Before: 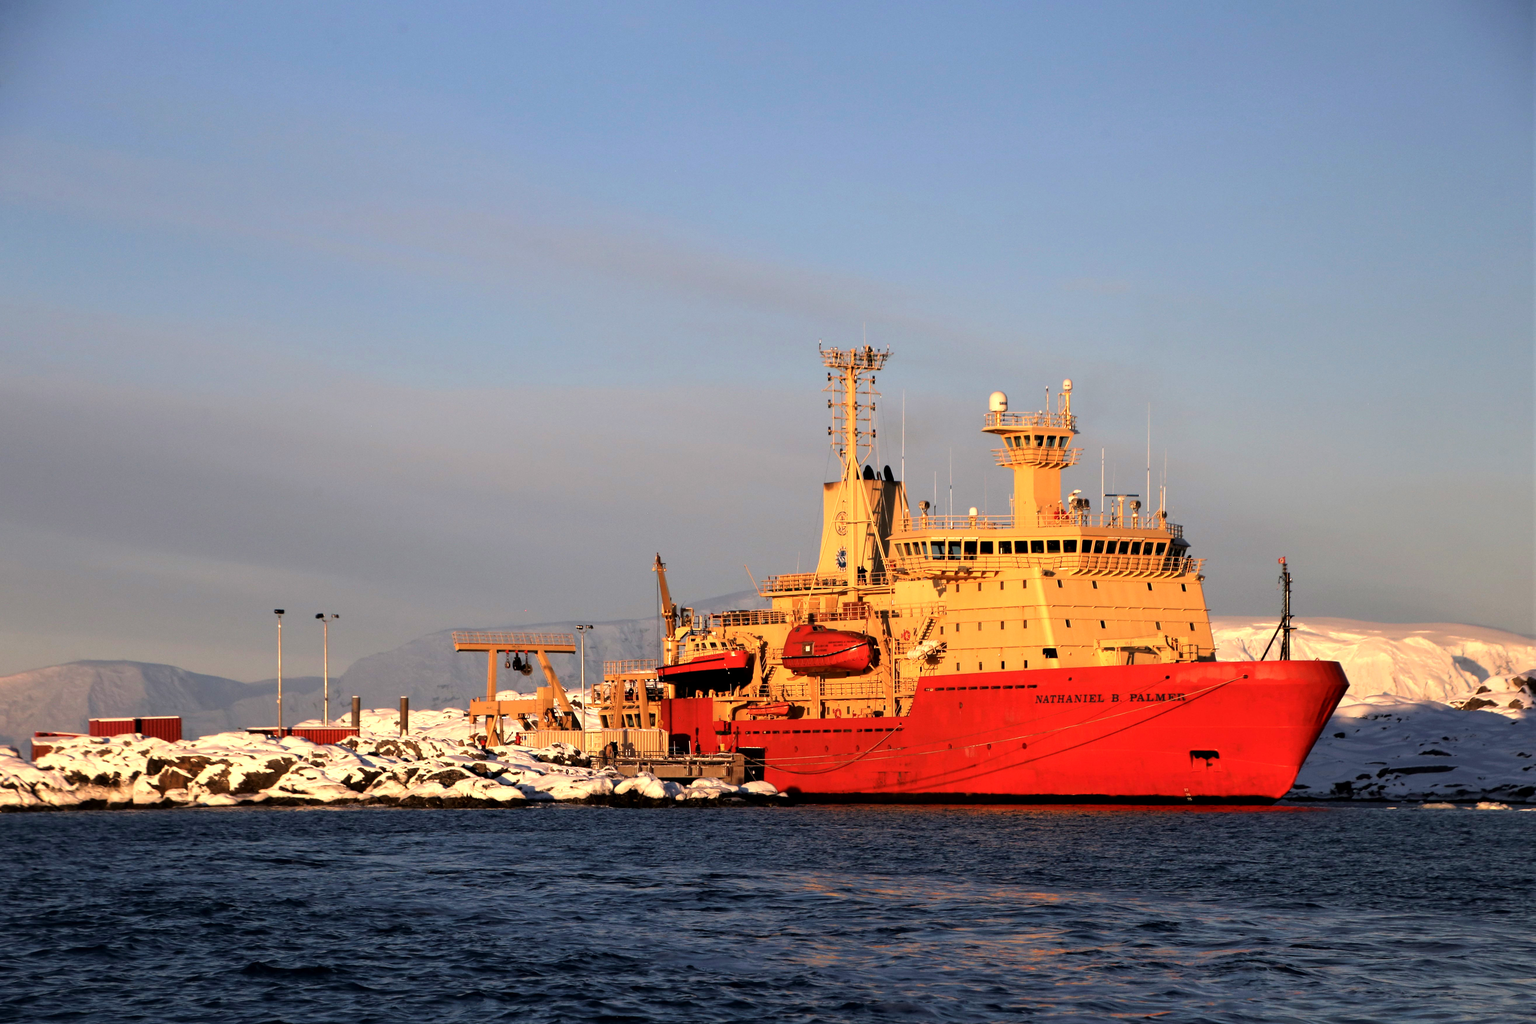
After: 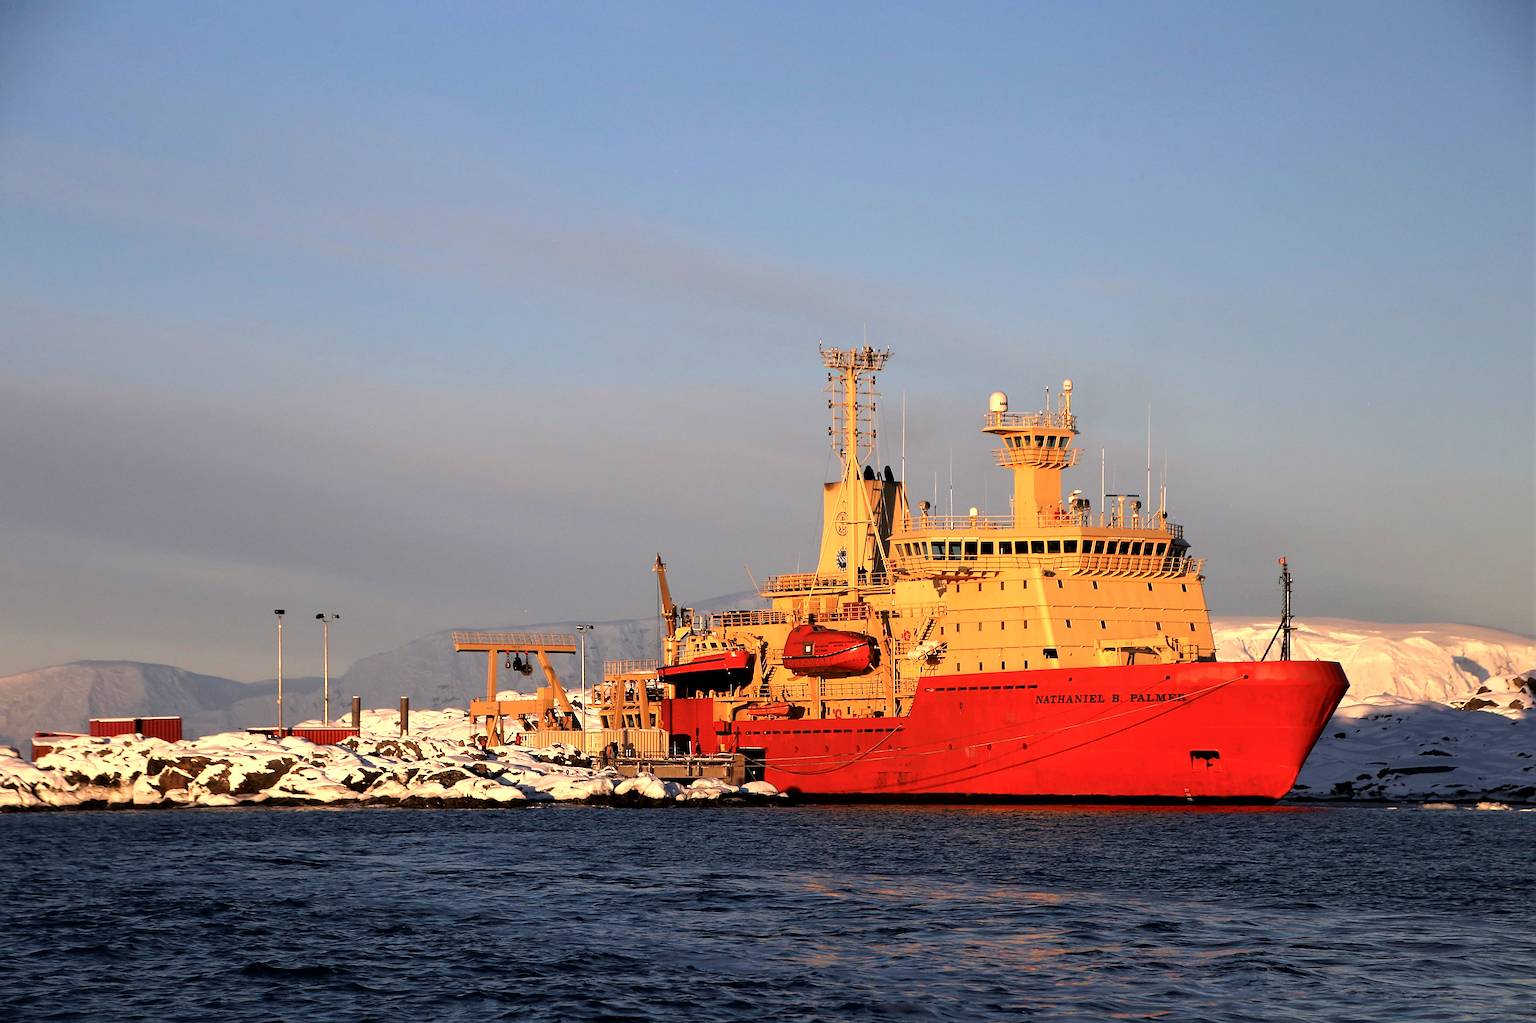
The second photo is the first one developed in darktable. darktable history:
sharpen: radius 2.778
